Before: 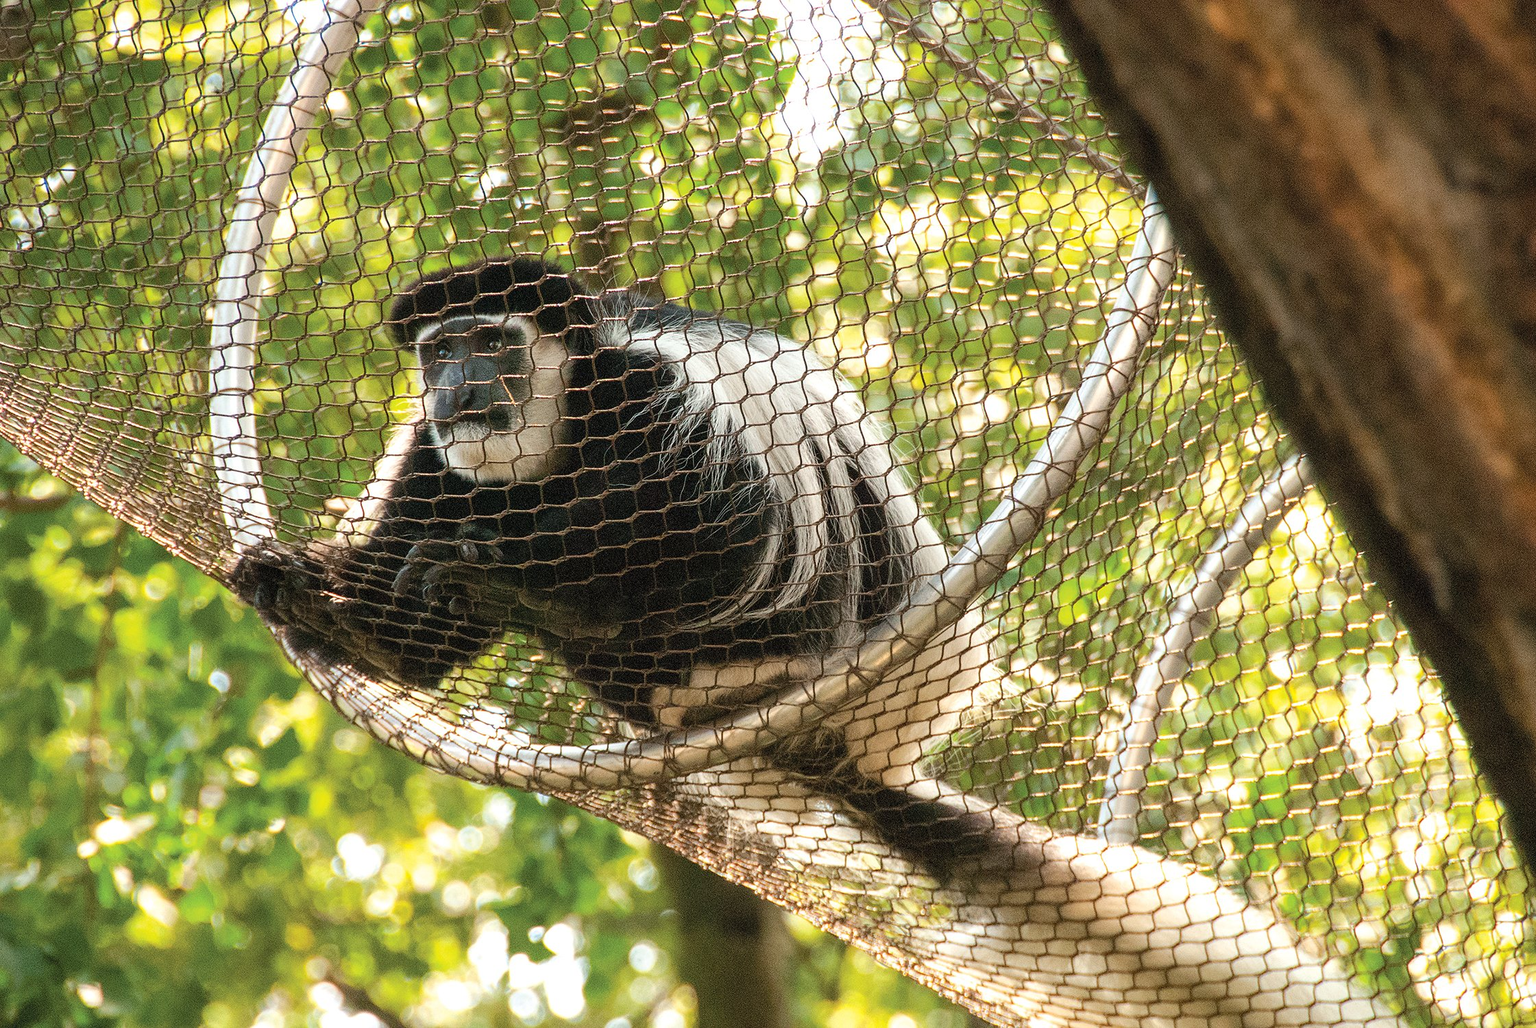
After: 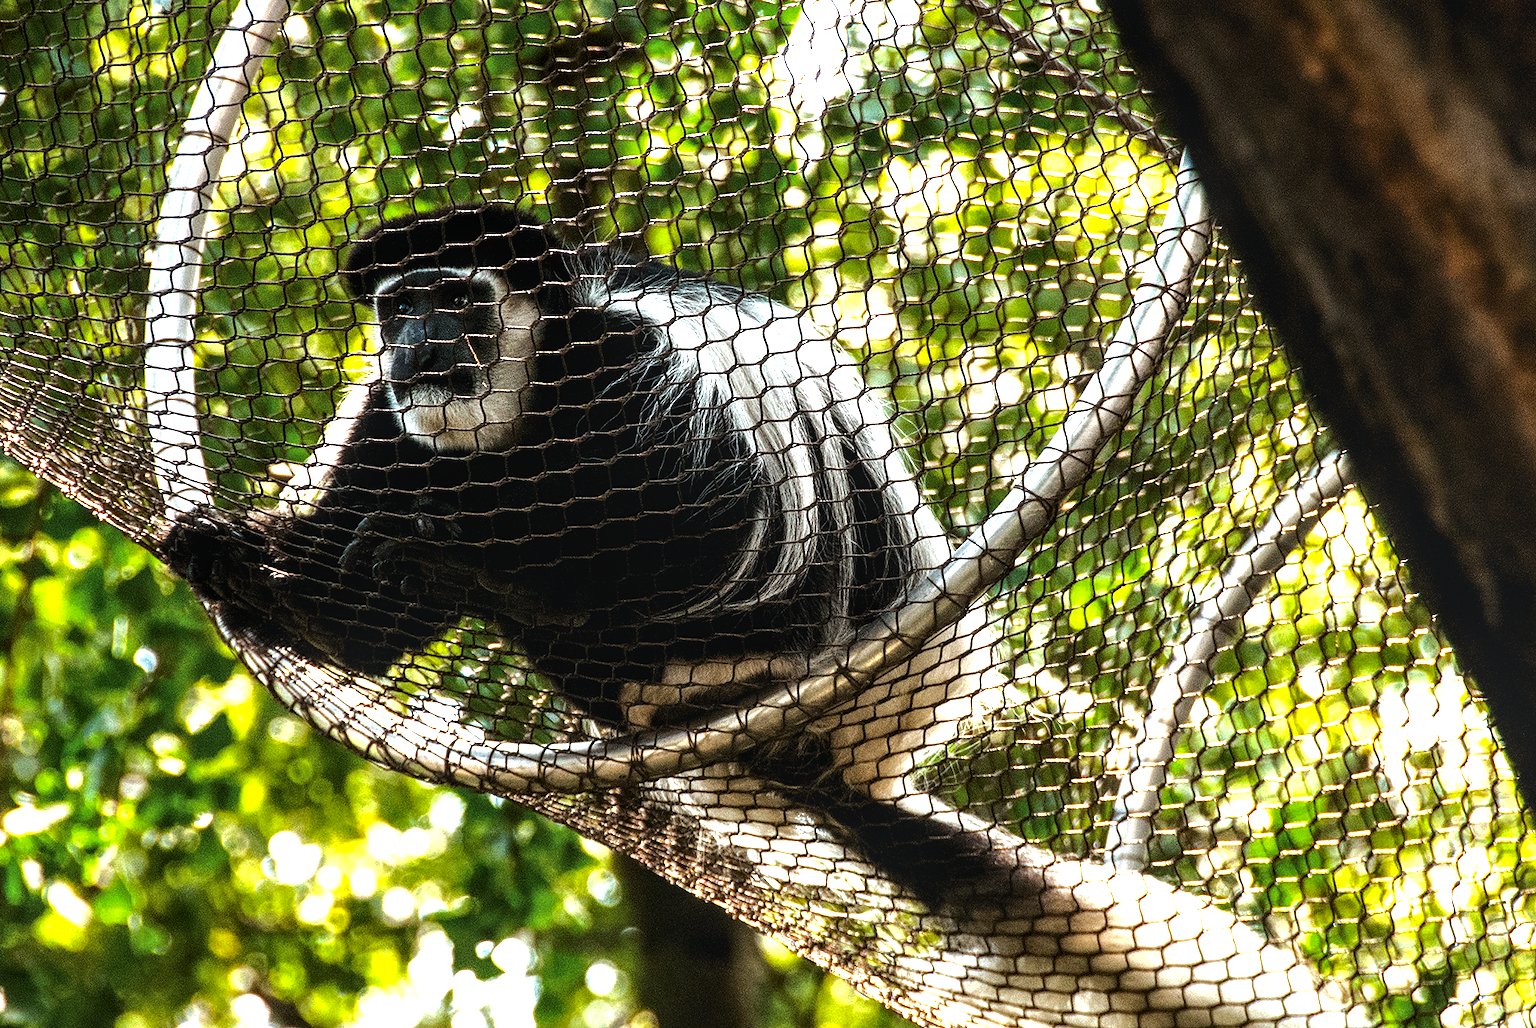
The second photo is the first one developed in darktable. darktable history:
color correction: highlights a* -4.07, highlights b* -11.03
crop and rotate: angle -1.91°, left 3.126%, top 3.912%, right 1.367%, bottom 0.482%
contrast brightness saturation: brightness -0.253, saturation 0.198
levels: levels [0.044, 0.475, 0.791]
local contrast: on, module defaults
